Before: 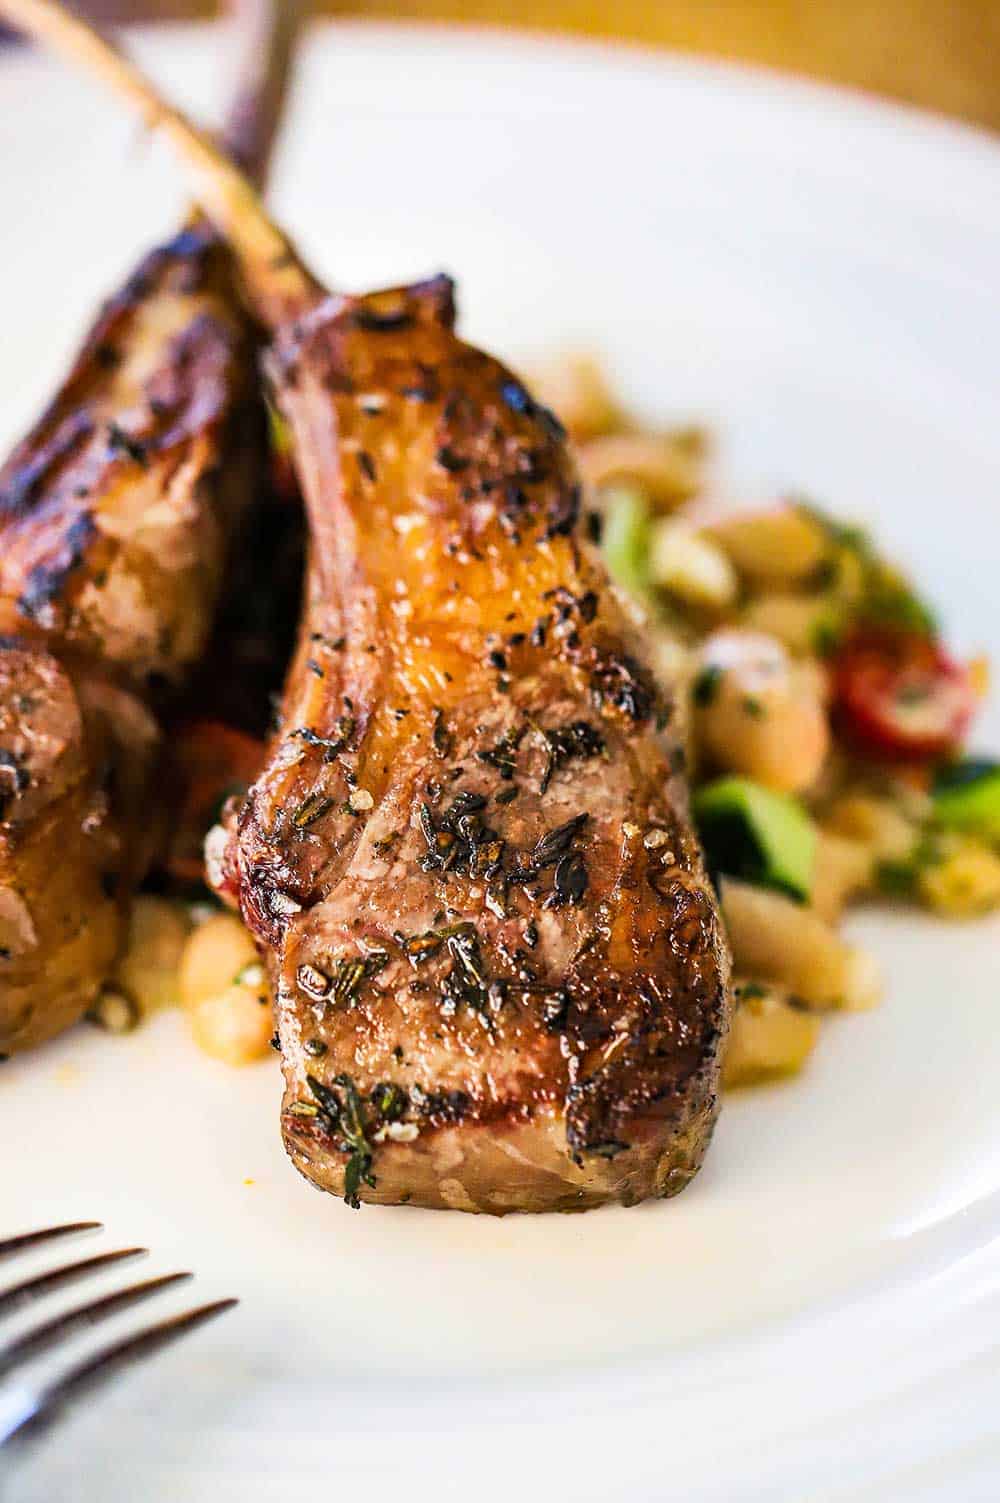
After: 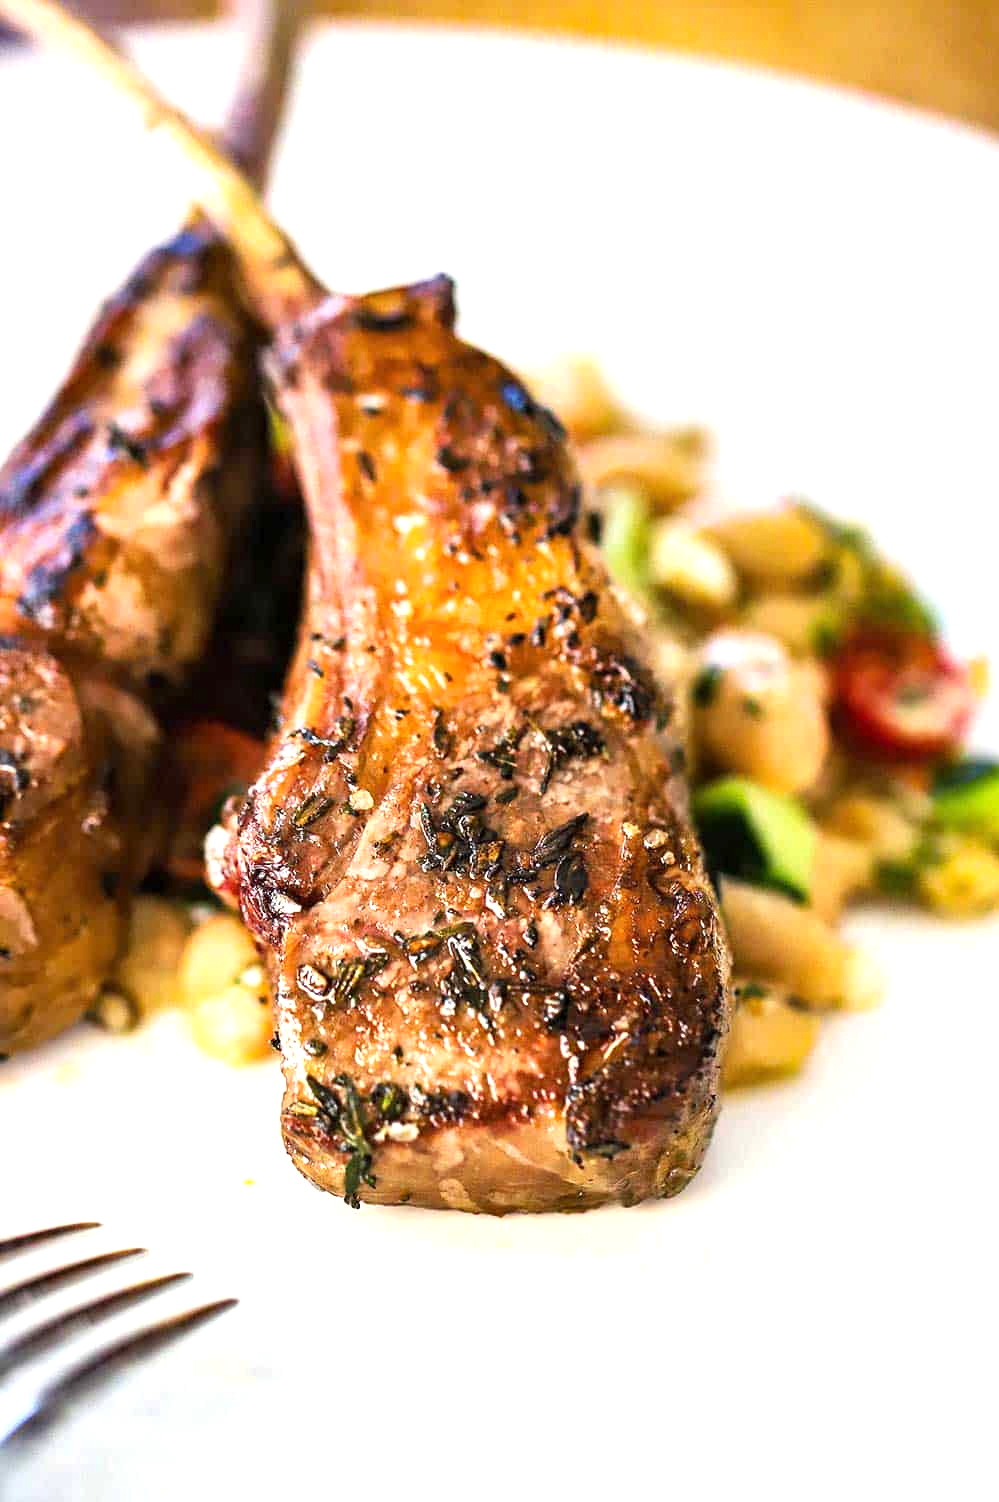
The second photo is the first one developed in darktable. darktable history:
exposure: exposure 0.602 EV, compensate exposure bias true, compensate highlight preservation false
